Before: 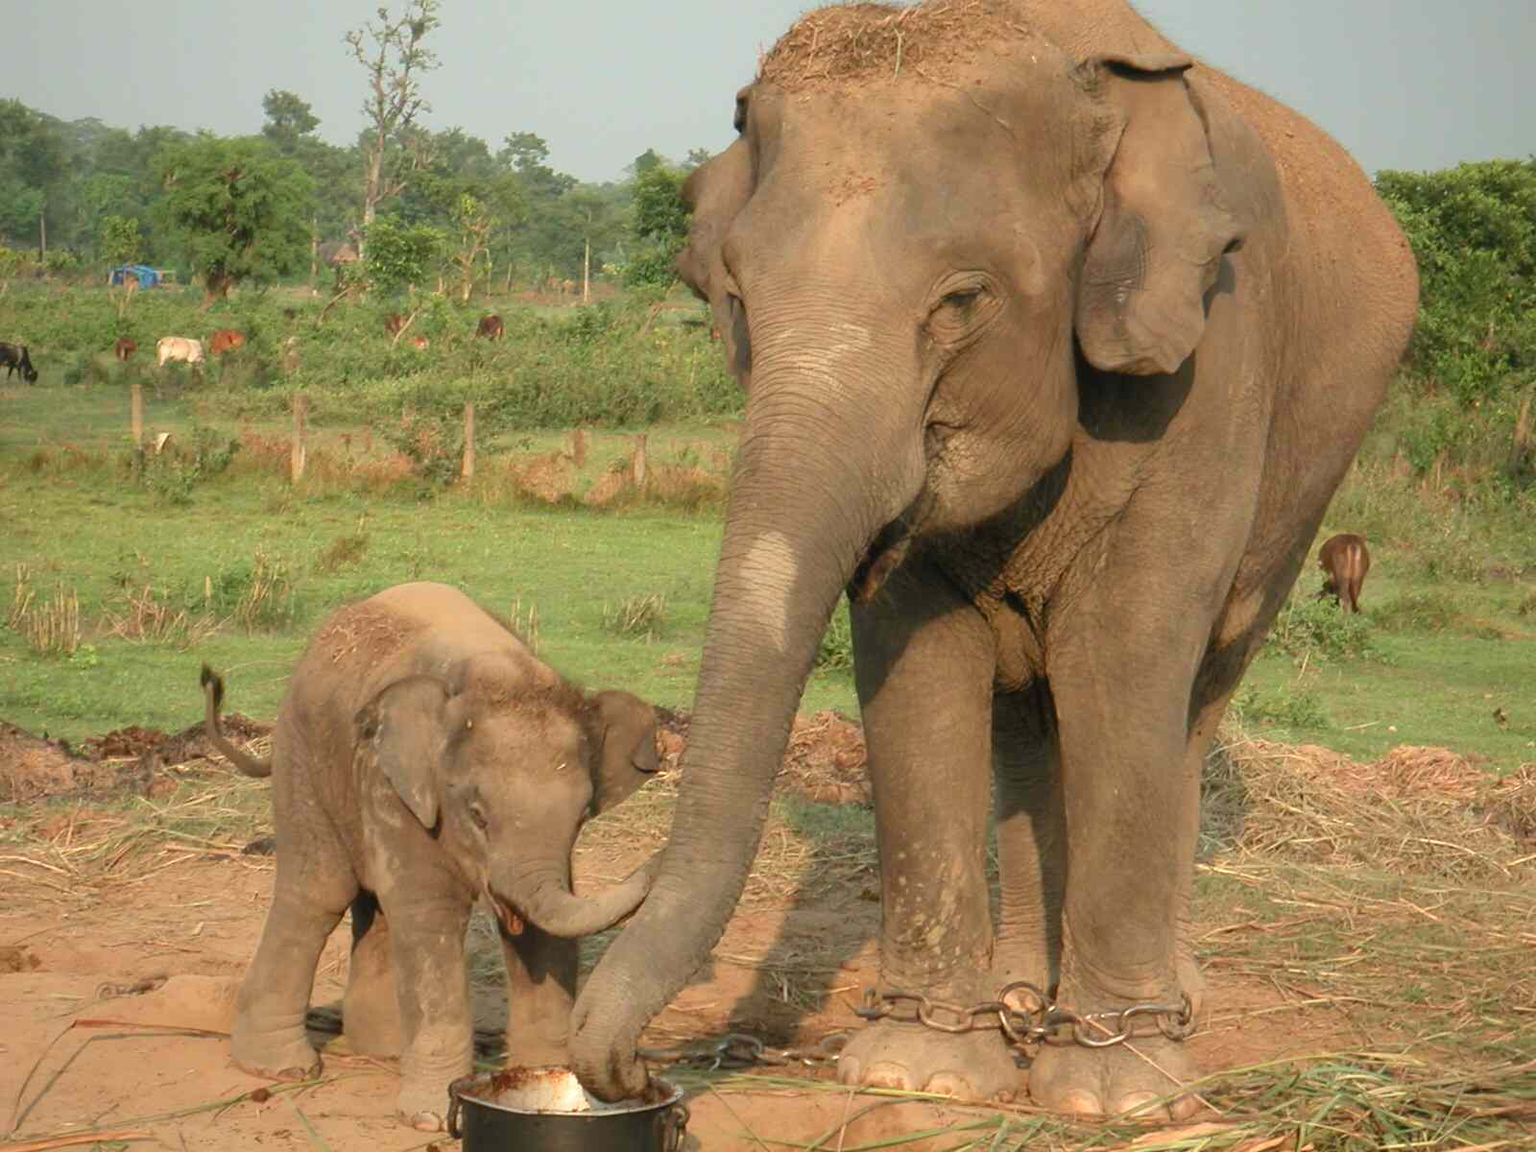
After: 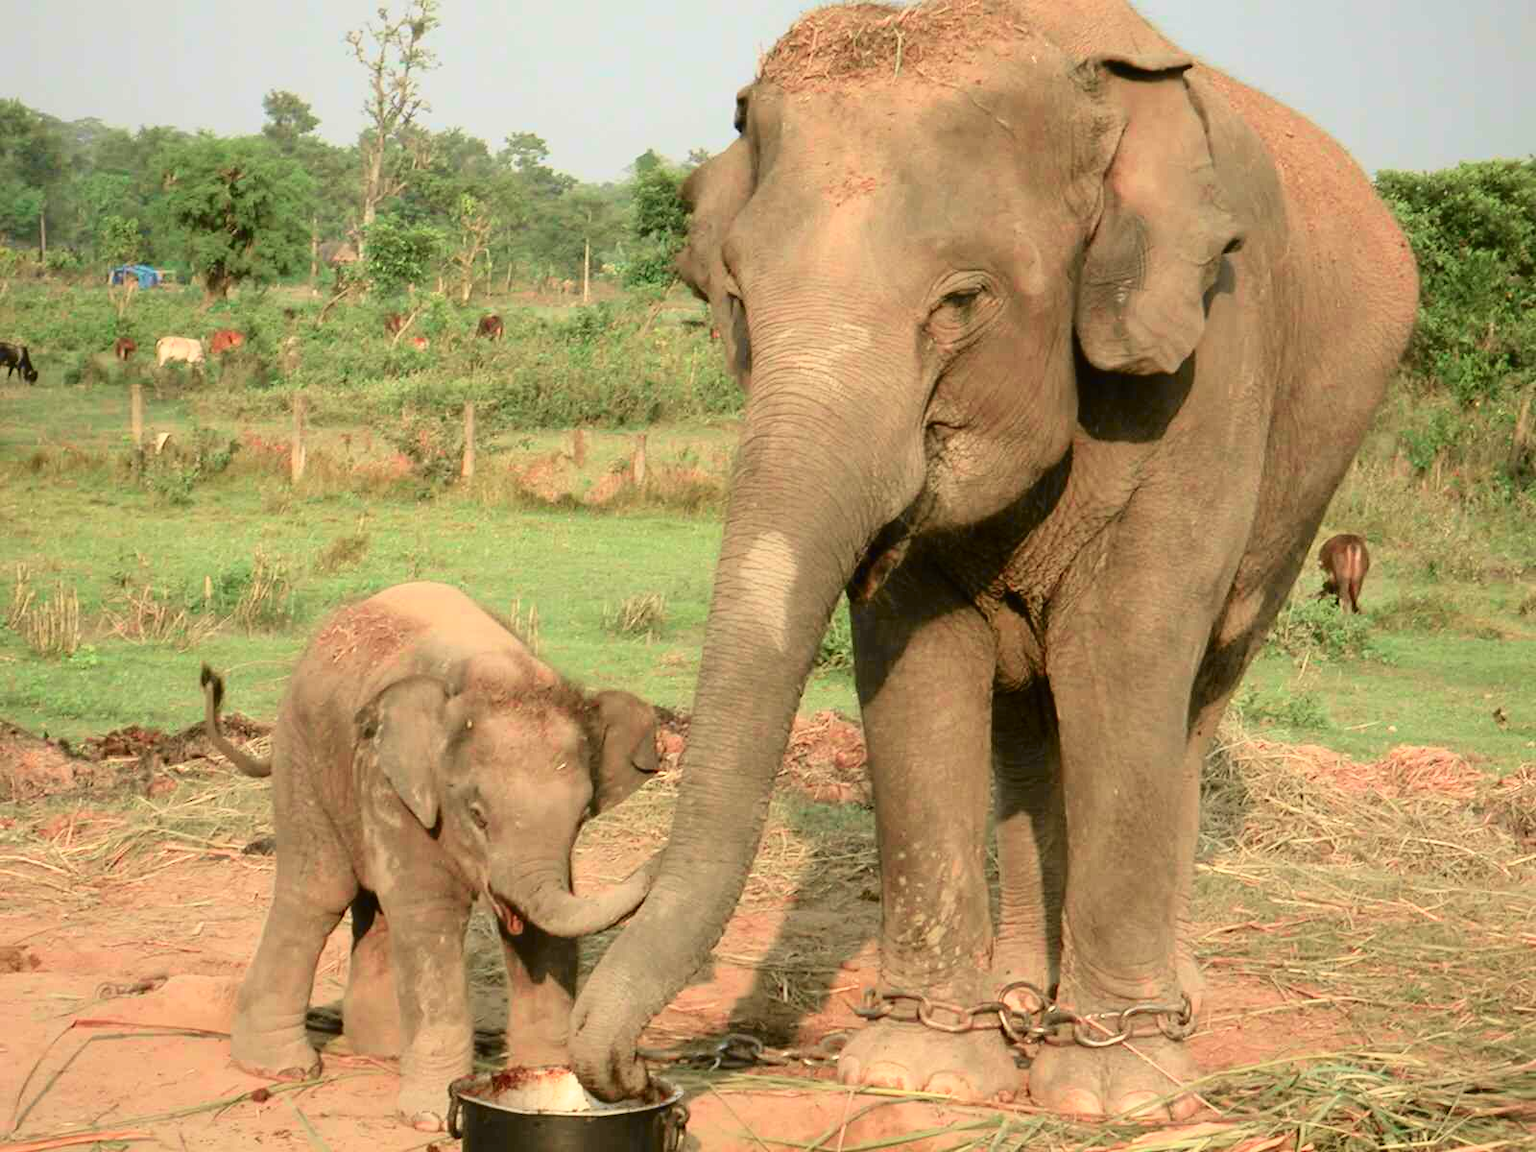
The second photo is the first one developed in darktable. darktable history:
tone curve: curves: ch0 [(0, 0.011) (0.053, 0.026) (0.174, 0.115) (0.398, 0.444) (0.673, 0.775) (0.829, 0.906) (0.991, 0.981)]; ch1 [(0, 0) (0.264, 0.22) (0.407, 0.373) (0.463, 0.457) (0.492, 0.501) (0.512, 0.513) (0.54, 0.543) (0.585, 0.617) (0.659, 0.686) (0.78, 0.8) (1, 1)]; ch2 [(0, 0) (0.438, 0.449) (0.473, 0.469) (0.503, 0.5) (0.523, 0.534) (0.562, 0.591) (0.612, 0.627) (0.701, 0.707) (1, 1)], color space Lab, independent channels, preserve colors none
